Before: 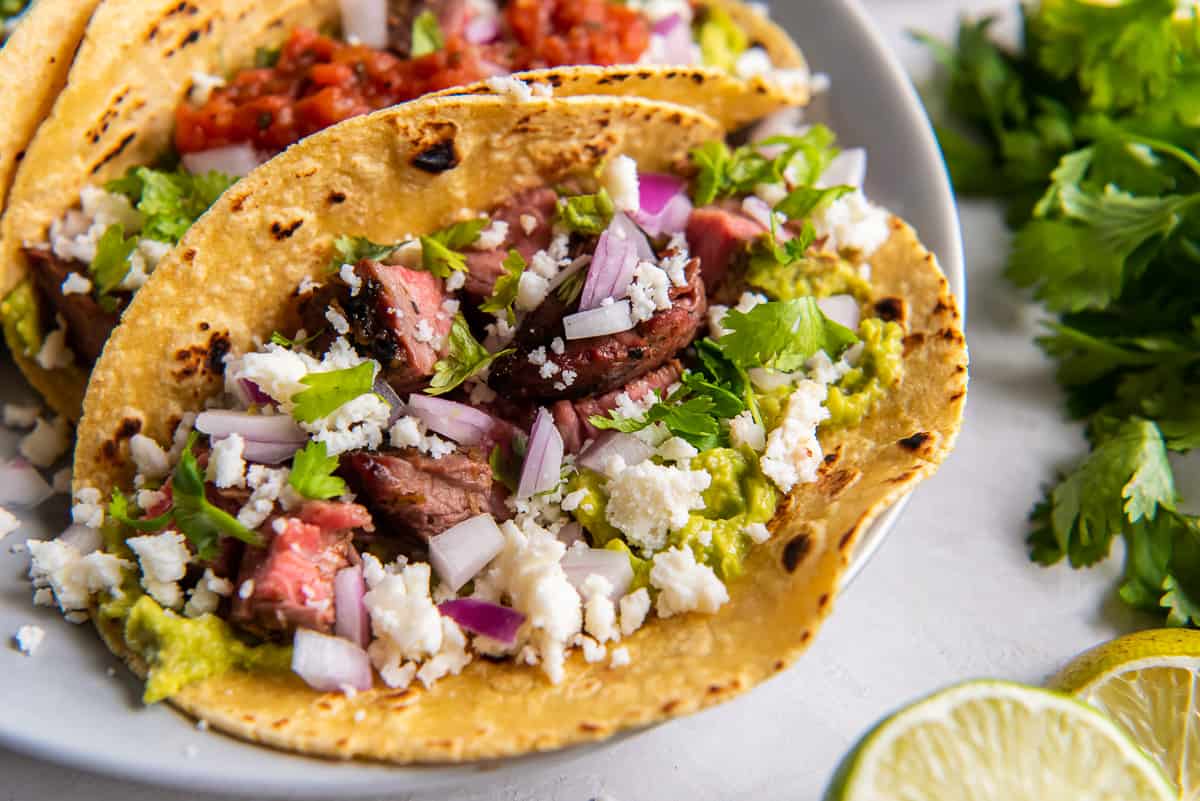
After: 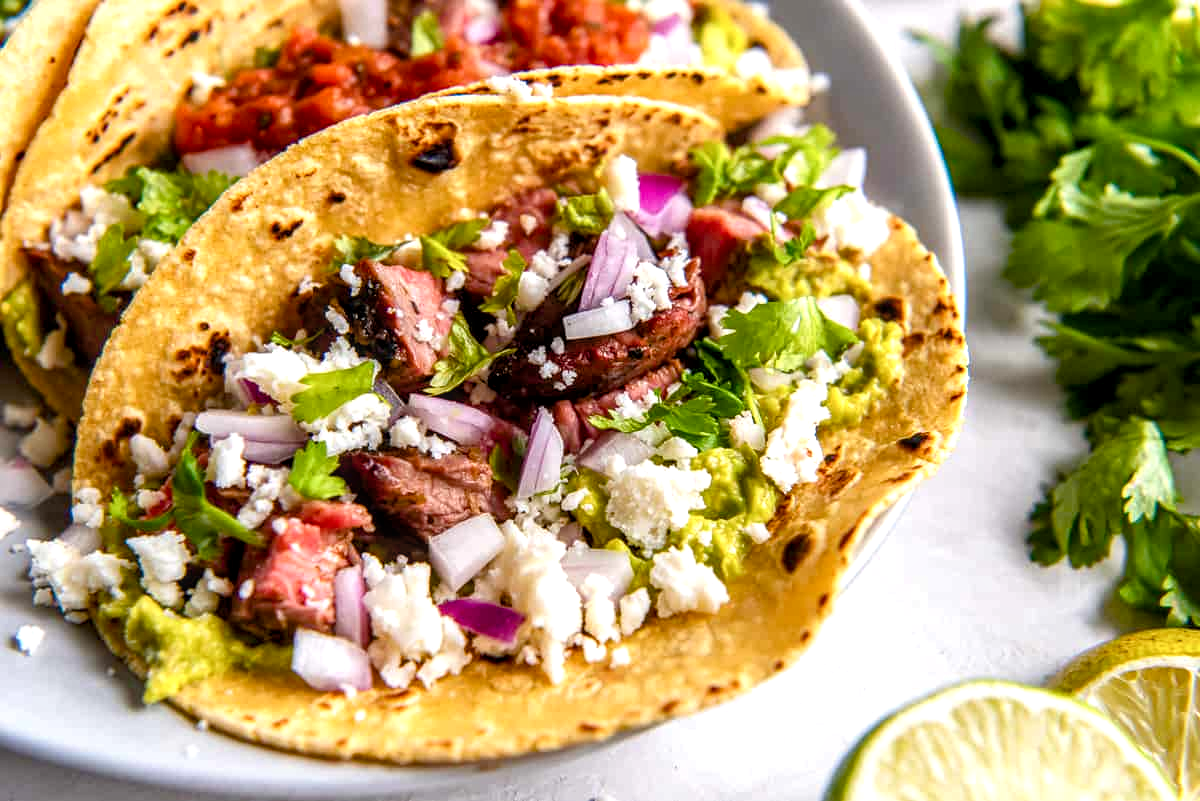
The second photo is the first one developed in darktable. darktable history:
tone equalizer: -8 EV -0.423 EV, -7 EV -0.384 EV, -6 EV -0.357 EV, -5 EV -0.231 EV, -3 EV 0.211 EV, -2 EV 0.323 EV, -1 EV 0.379 EV, +0 EV 0.428 EV, smoothing diameter 24.9%, edges refinement/feathering 10.84, preserve details guided filter
color balance rgb: perceptual saturation grading › global saturation 20%, perceptual saturation grading › highlights -25.433%, perceptual saturation grading › shadows 23.928%
exposure: black level correction 0.001, compensate exposure bias true, compensate highlight preservation false
local contrast: detail 130%
